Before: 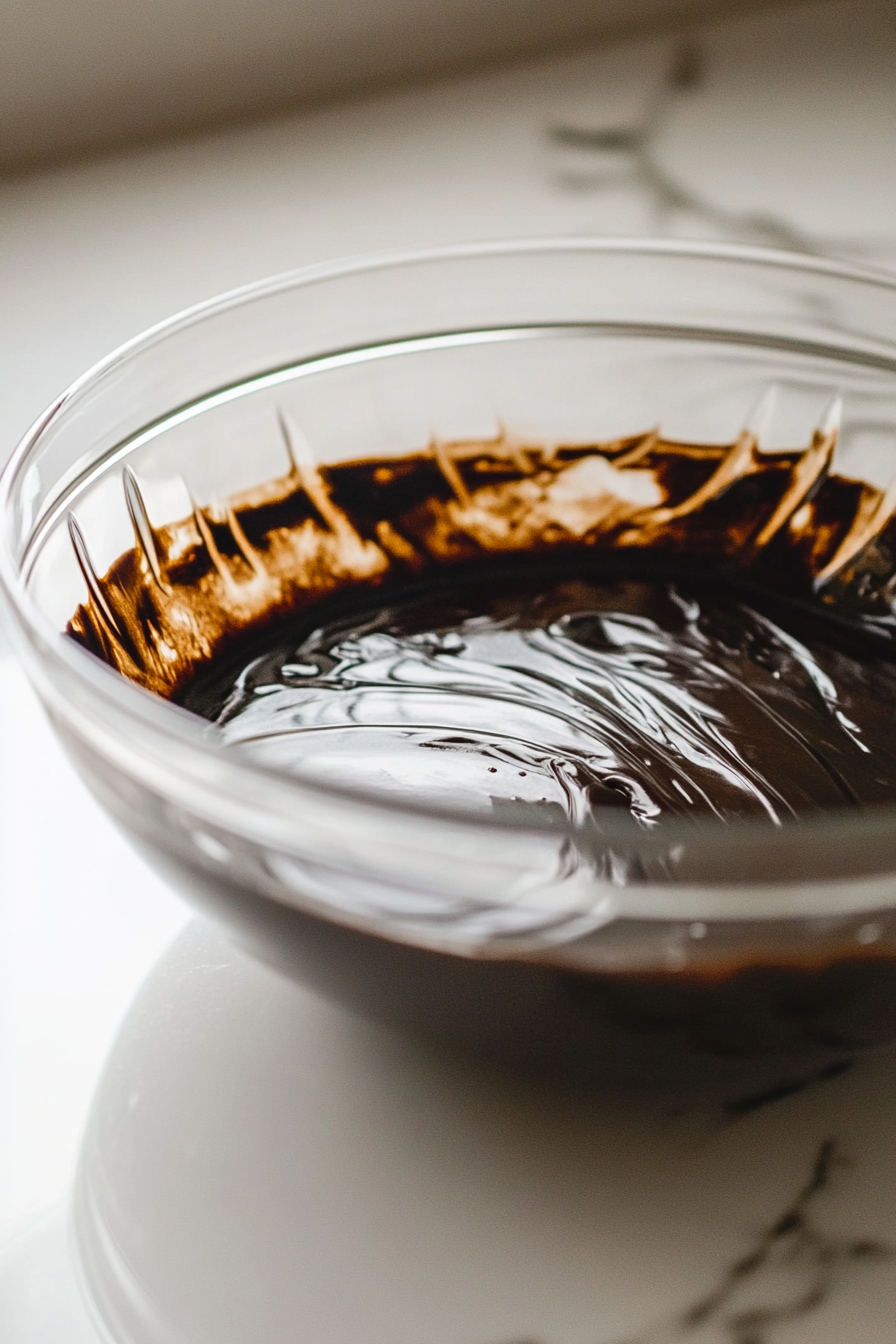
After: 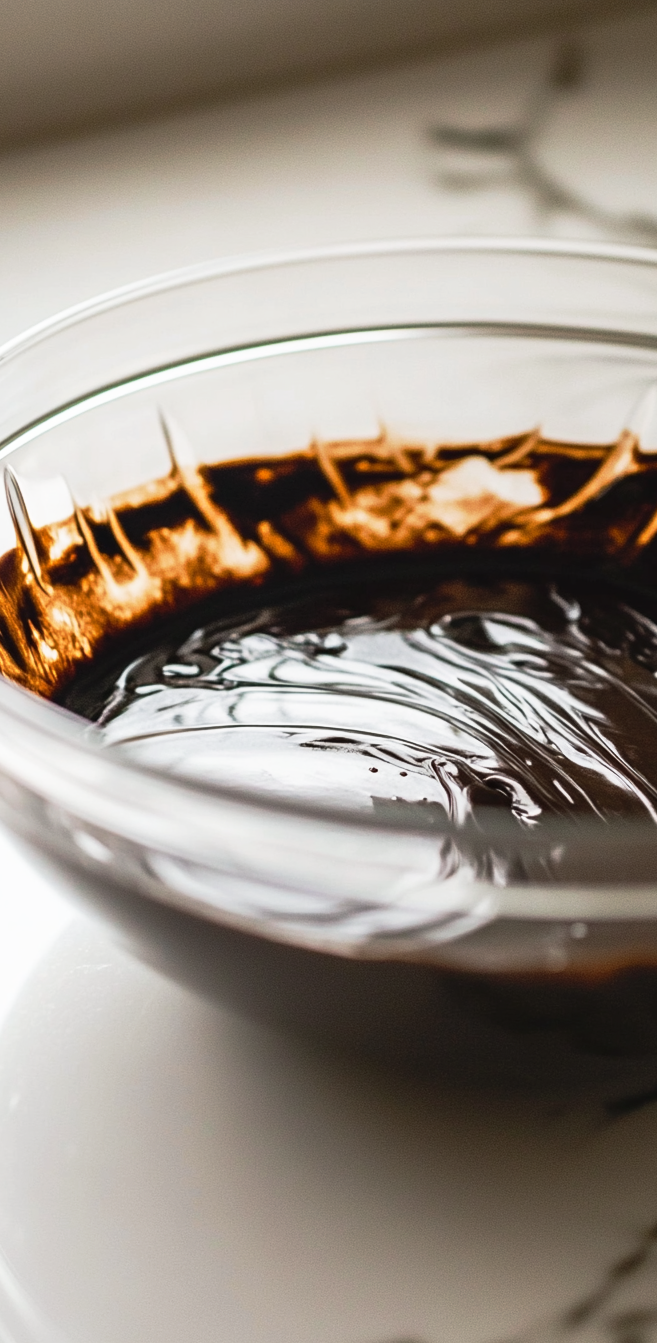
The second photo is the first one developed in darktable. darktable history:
crop: left 13.391%, top 0%, right 13.246%
base curve: curves: ch0 [(0, 0) (0.257, 0.25) (0.482, 0.586) (0.757, 0.871) (1, 1)], preserve colors none
